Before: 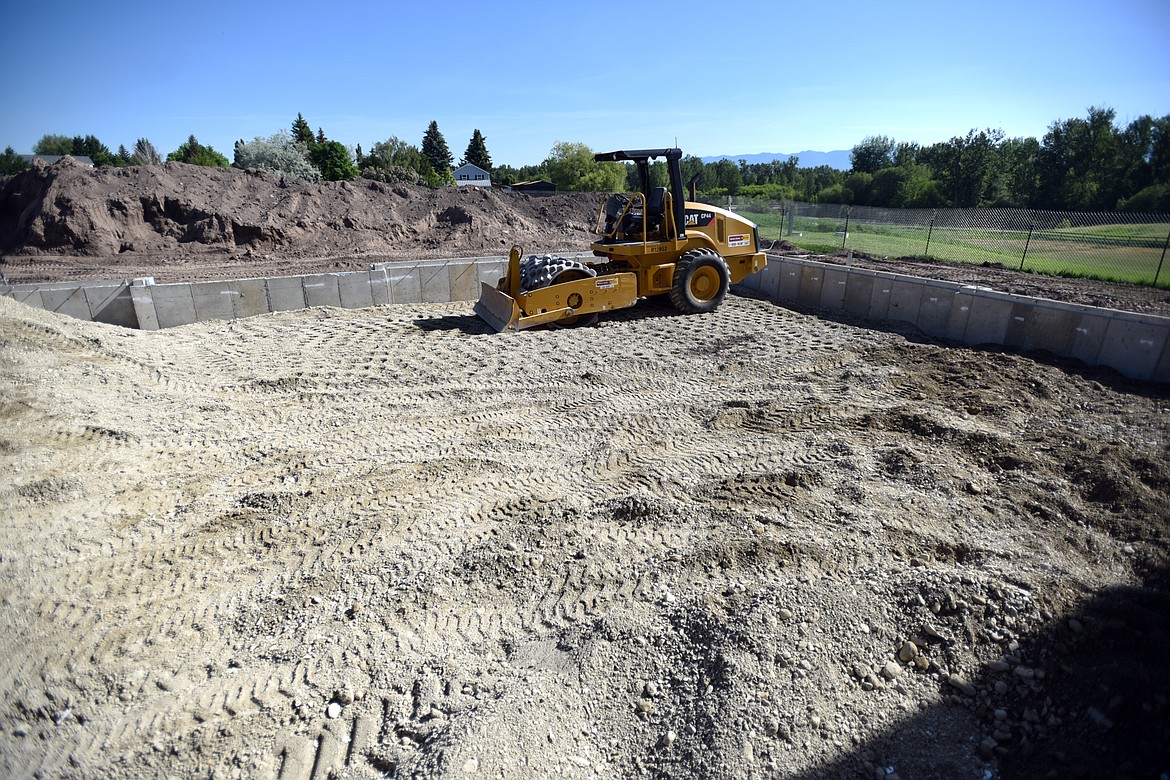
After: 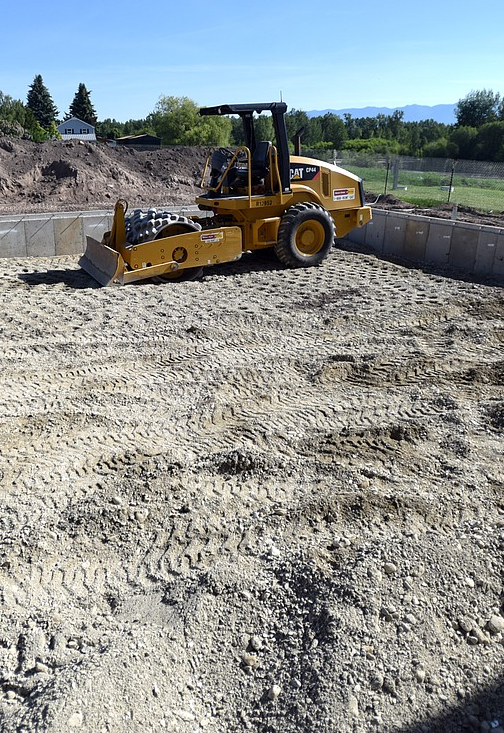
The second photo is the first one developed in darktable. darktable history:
crop: left 33.842%, top 5.973%, right 23.072%
color calibration: illuminant same as pipeline (D50), adaptation XYZ, x 0.346, y 0.358, temperature 5009.6 K
